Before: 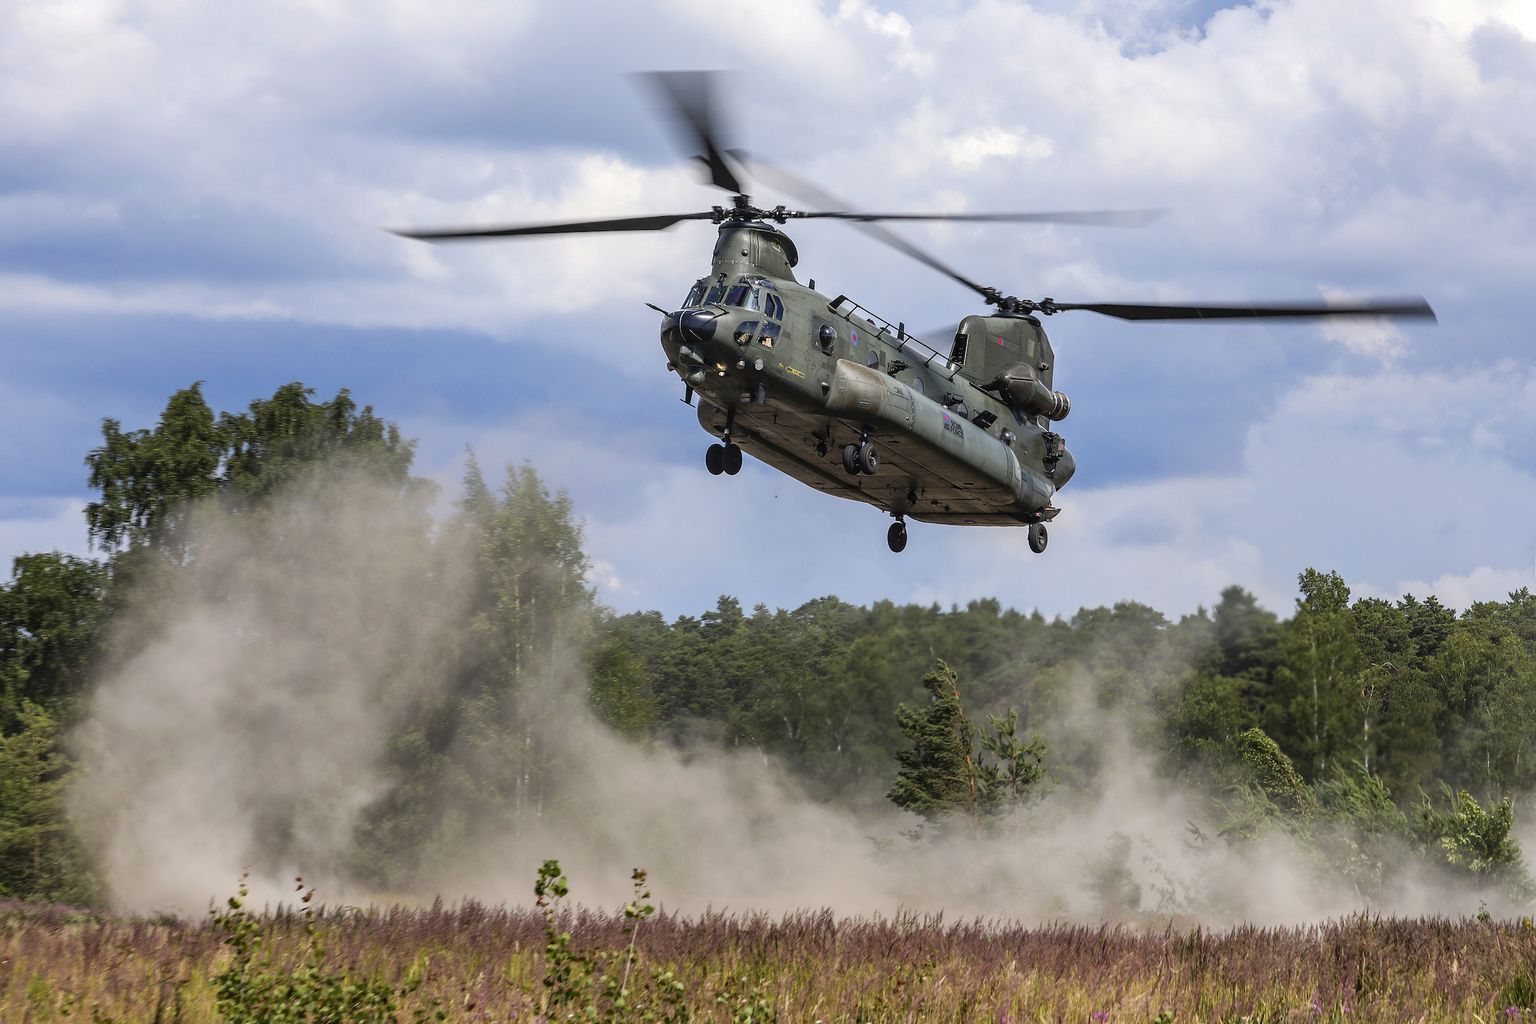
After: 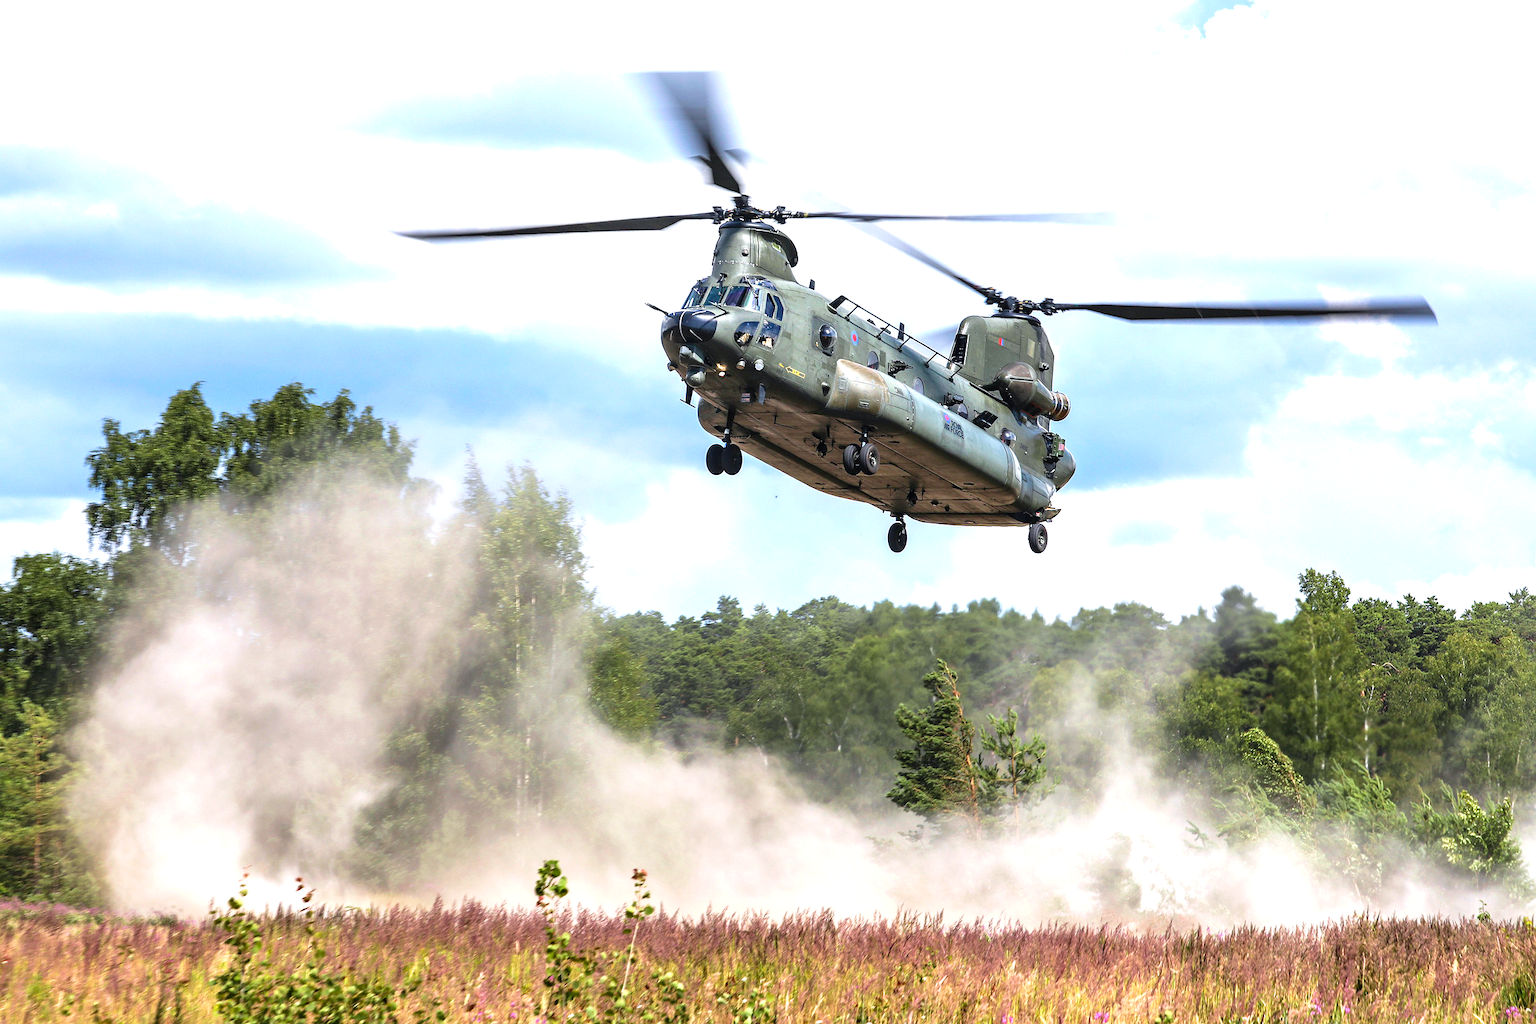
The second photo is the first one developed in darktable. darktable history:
white balance: red 0.983, blue 1.036
exposure: black level correction 0, exposure 1.2 EV, compensate exposure bias true, compensate highlight preservation false
velvia: on, module defaults
